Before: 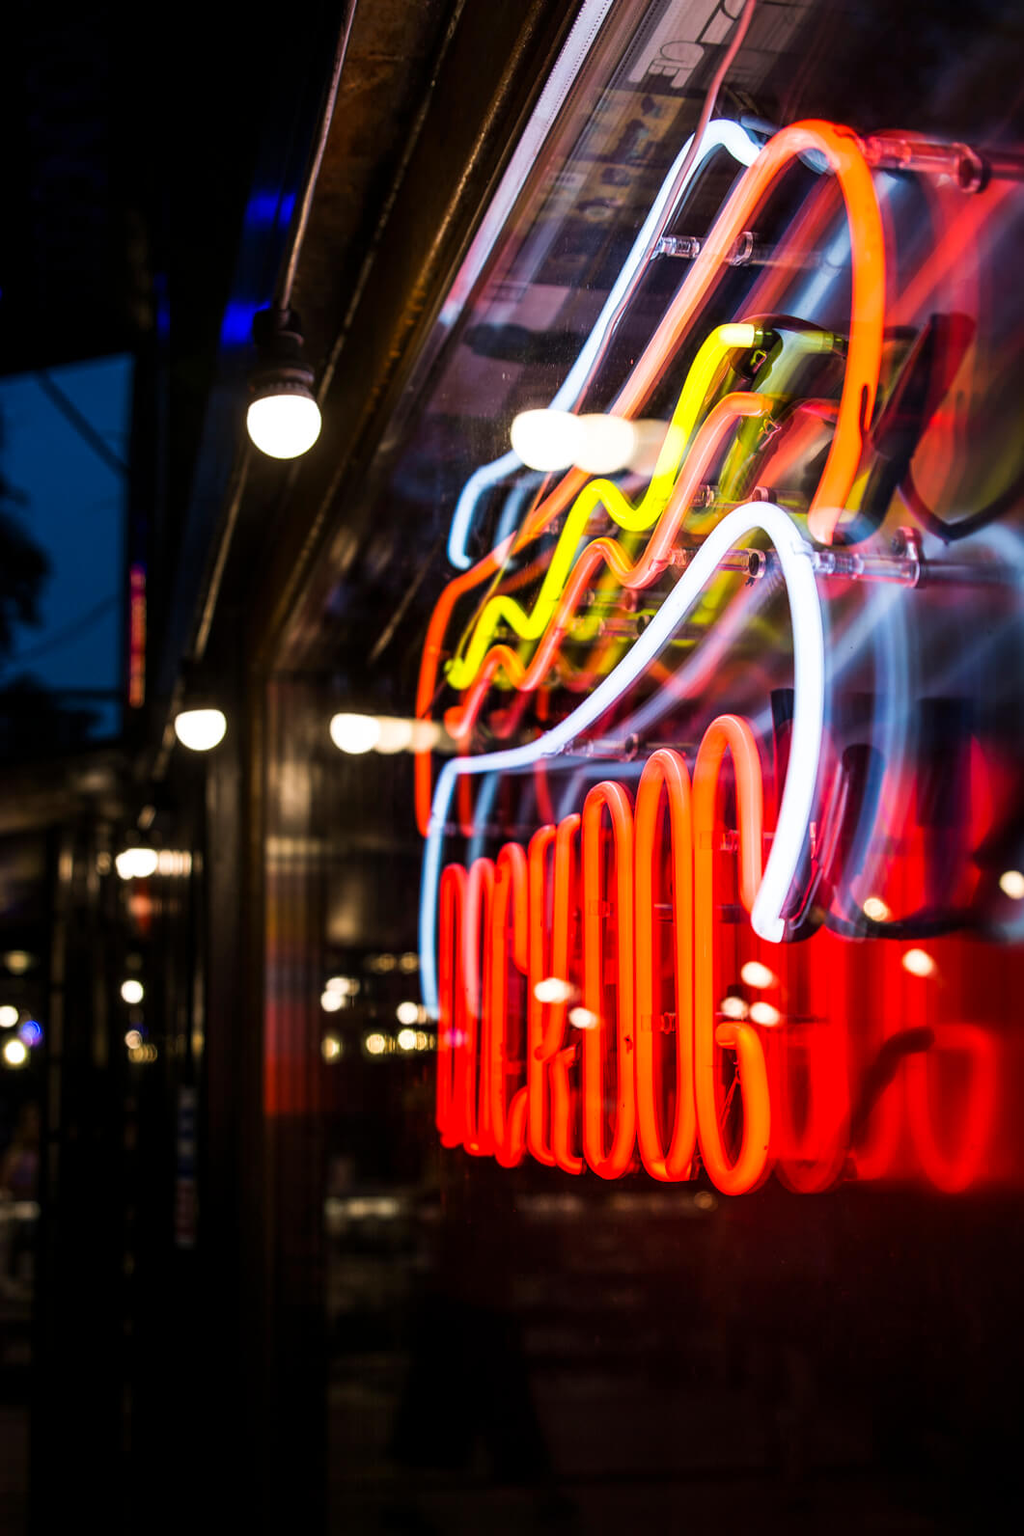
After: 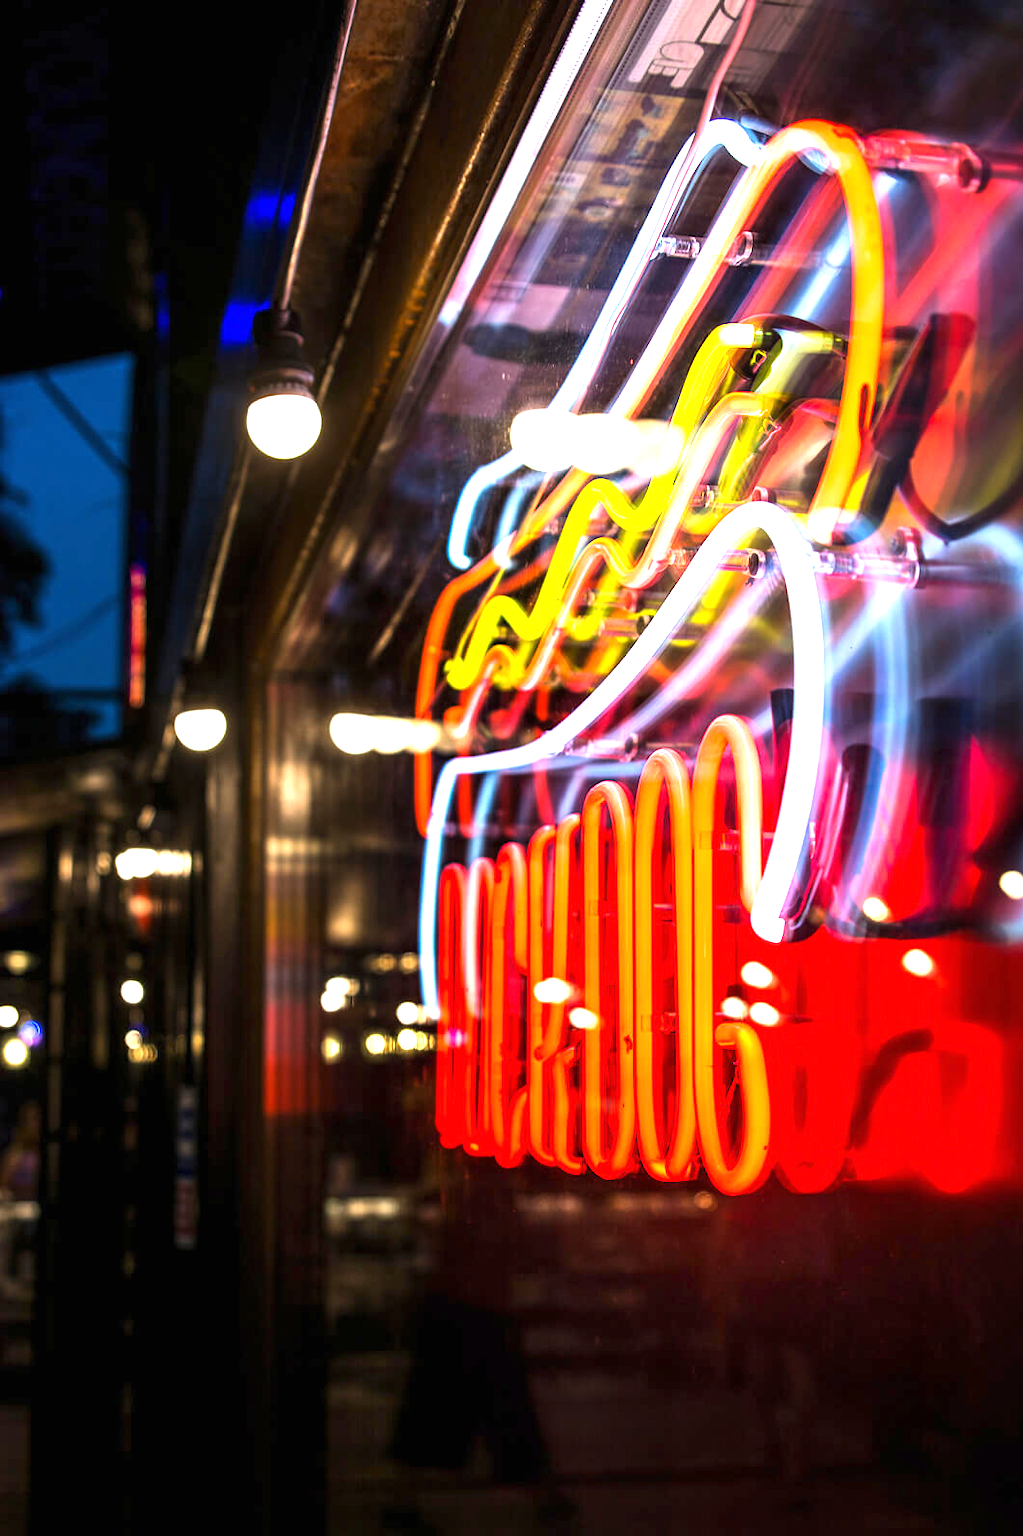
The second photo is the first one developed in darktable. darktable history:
exposure: black level correction 0, exposure 1.382 EV, compensate highlight preservation false
